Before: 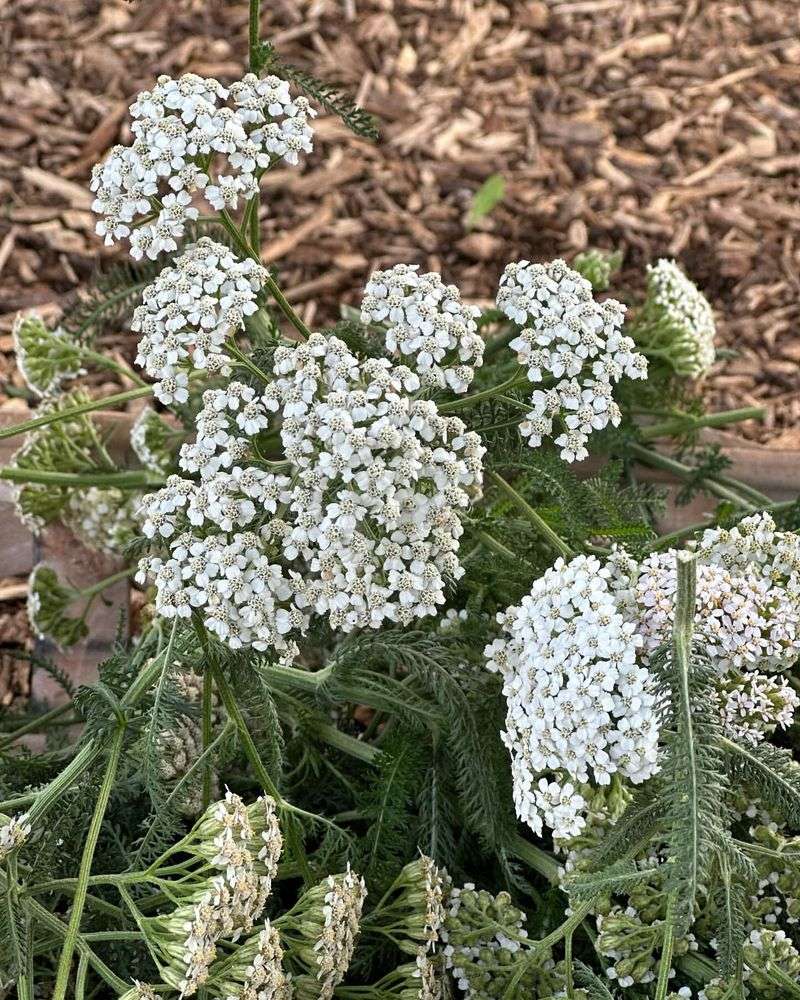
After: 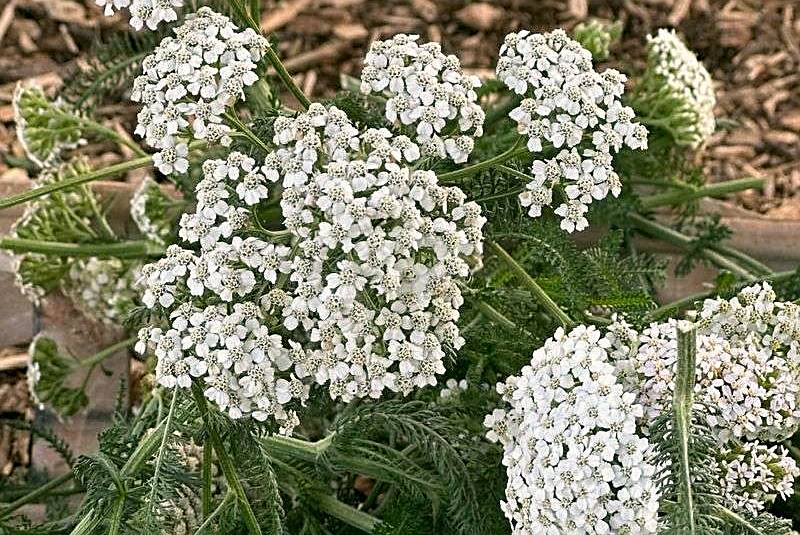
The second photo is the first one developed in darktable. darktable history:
crop and rotate: top 23.064%, bottom 23.397%
color correction: highlights a* 4.08, highlights b* 4.98, shadows a* -7.04, shadows b* 4.83
sharpen: amount 0.496
